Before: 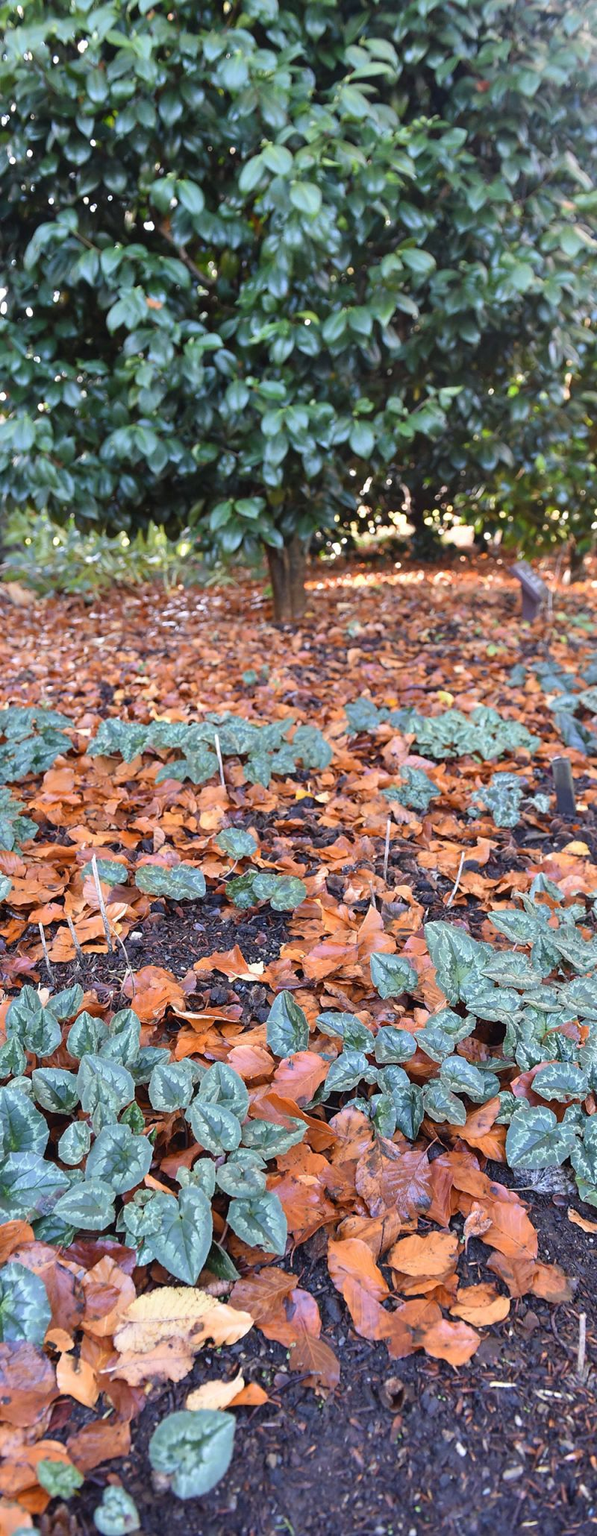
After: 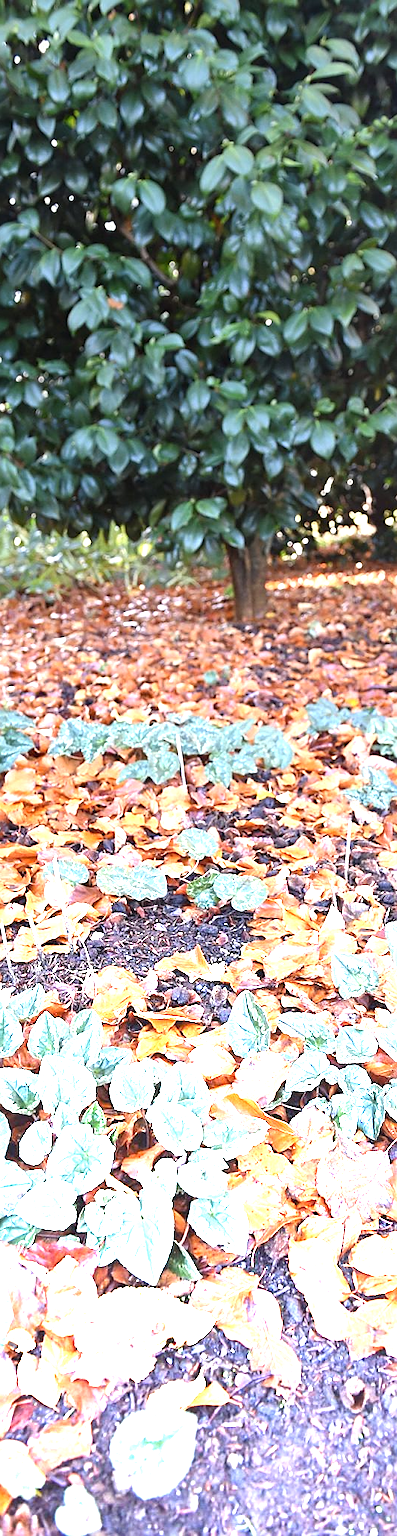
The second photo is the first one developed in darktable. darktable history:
sharpen: amount 0.478
graduated density: density -3.9 EV
crop and rotate: left 6.617%, right 26.717%
